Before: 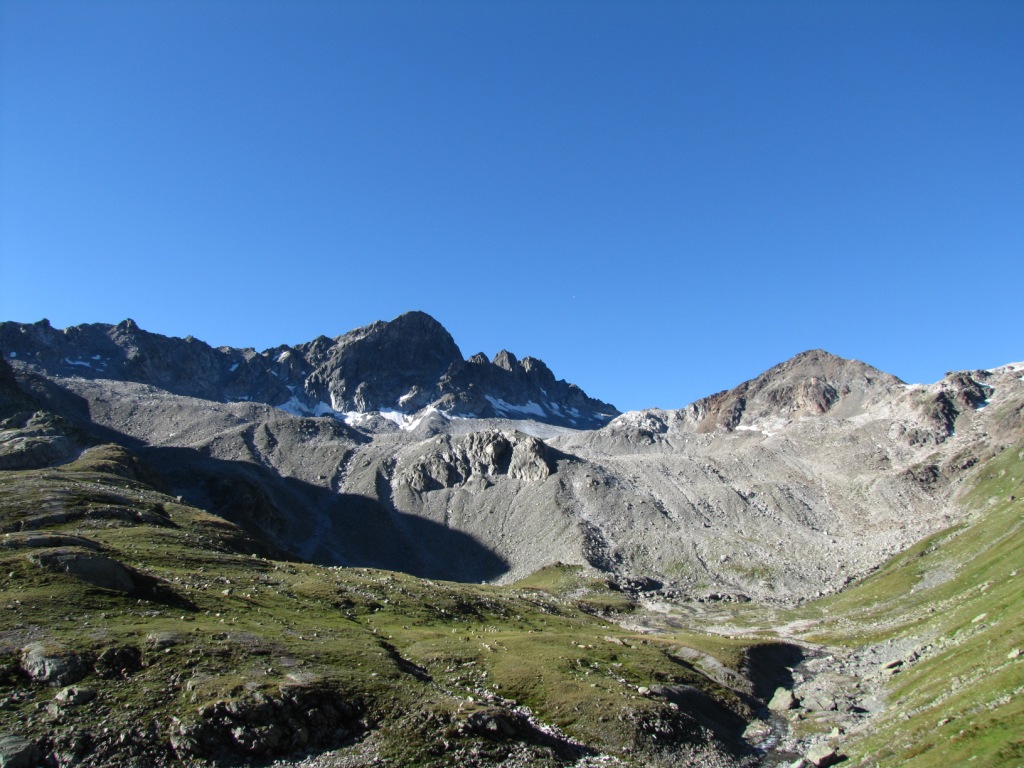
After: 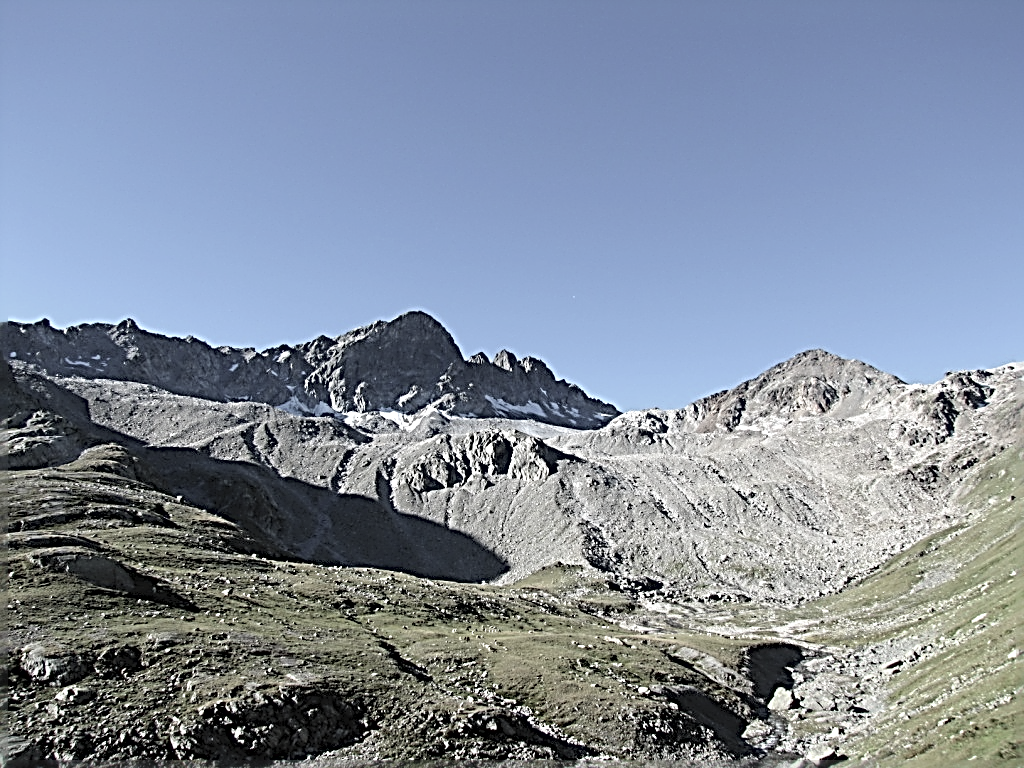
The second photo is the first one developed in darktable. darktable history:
contrast brightness saturation: brightness 0.181, saturation -0.499
sharpen: radius 3.182, amount 1.746
